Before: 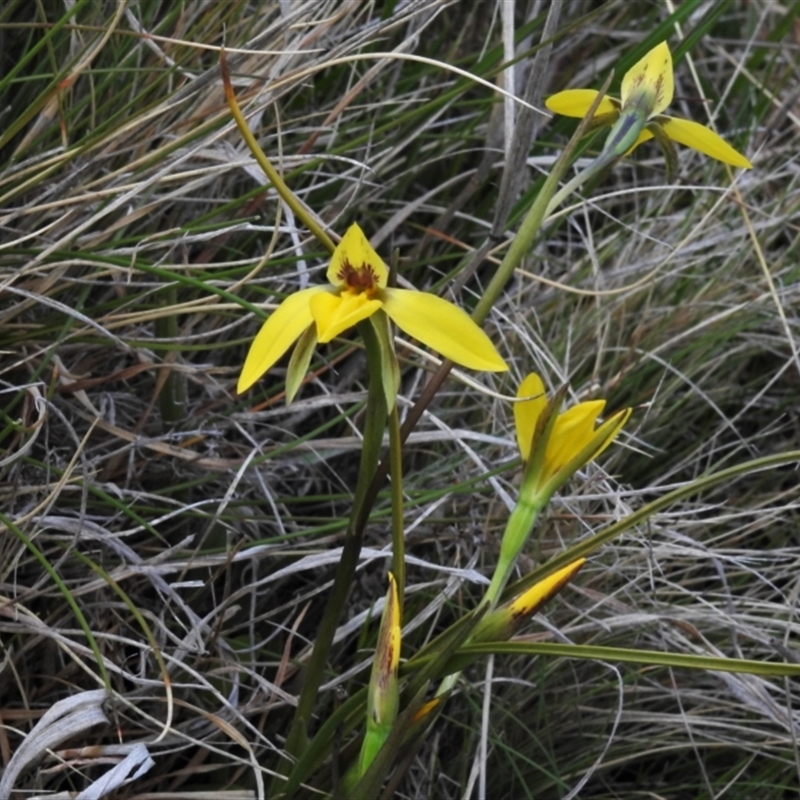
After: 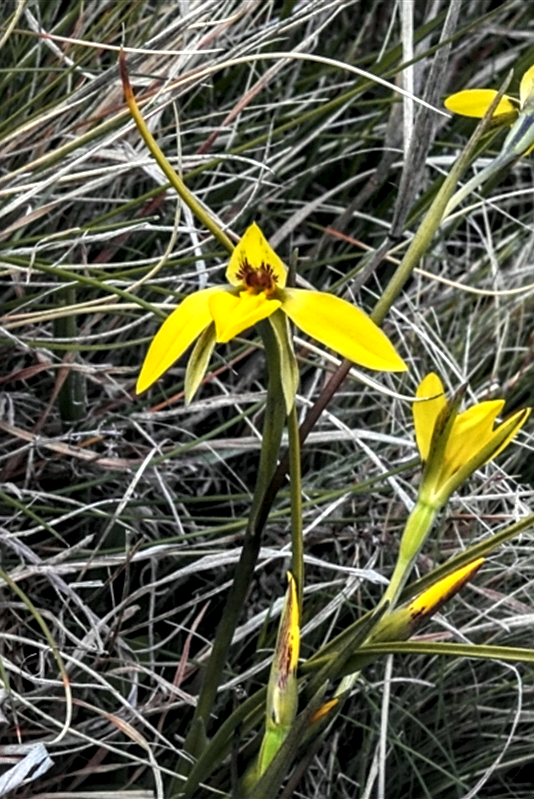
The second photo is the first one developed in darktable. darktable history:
crop and rotate: left 12.689%, right 20.508%
sharpen: on, module defaults
tone curve: curves: ch0 [(0, 0.046) (0.04, 0.074) (0.831, 0.861) (1, 1)]; ch1 [(0, 0) (0.146, 0.159) (0.338, 0.365) (0.417, 0.455) (0.489, 0.486) (0.504, 0.502) (0.529, 0.537) (0.563, 0.567) (1, 1)]; ch2 [(0, 0) (0.307, 0.298) (0.388, 0.375) (0.443, 0.456) (0.485, 0.492) (0.544, 0.525) (1, 1)], color space Lab, independent channels, preserve colors none
local contrast: highlights 16%, detail 185%
color balance rgb: shadows lift › hue 85.22°, highlights gain › luminance 6.098%, highlights gain › chroma 2.573%, highlights gain › hue 90.22°, perceptual saturation grading › global saturation 25.274%, perceptual brilliance grading › global brilliance 2.622%, perceptual brilliance grading › highlights -2.884%, perceptual brilliance grading › shadows 3.188%
